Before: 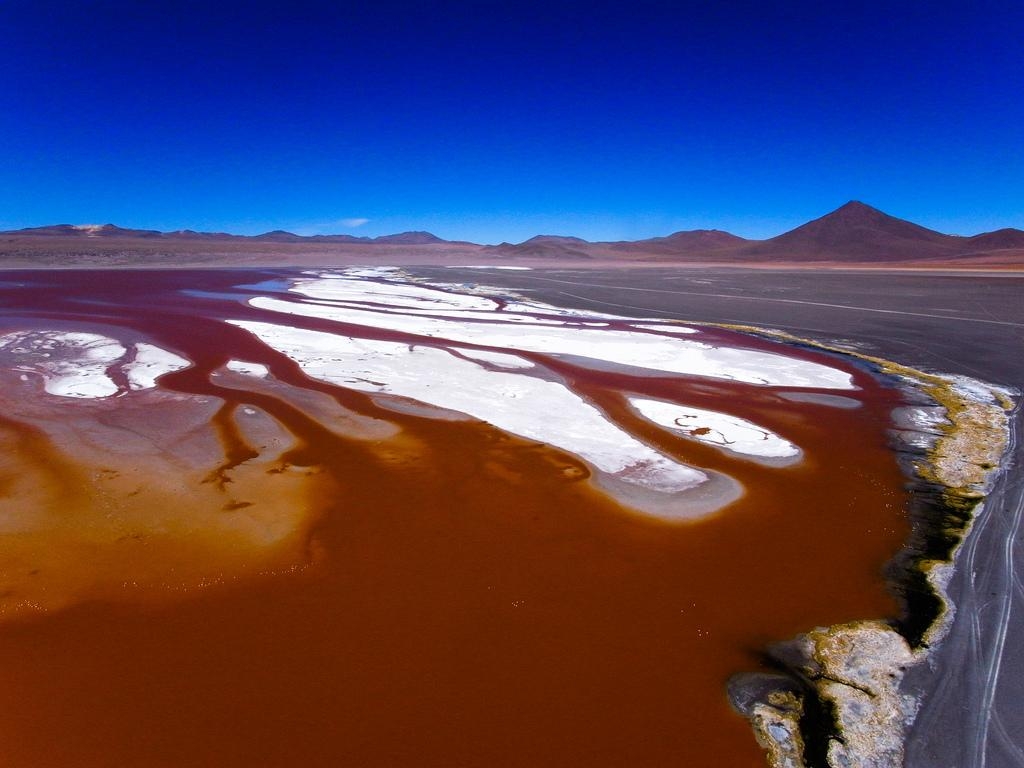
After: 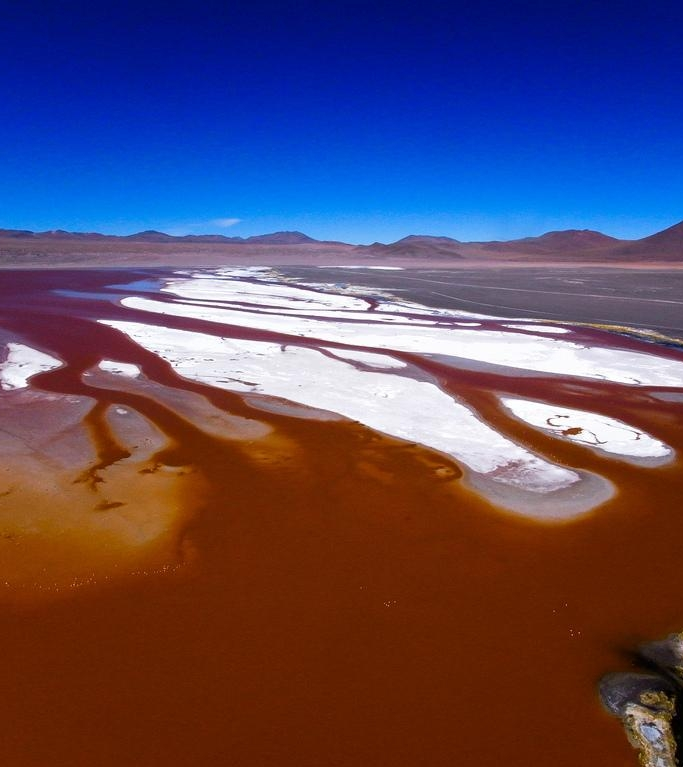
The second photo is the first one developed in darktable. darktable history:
crop and rotate: left 12.53%, right 20.706%
